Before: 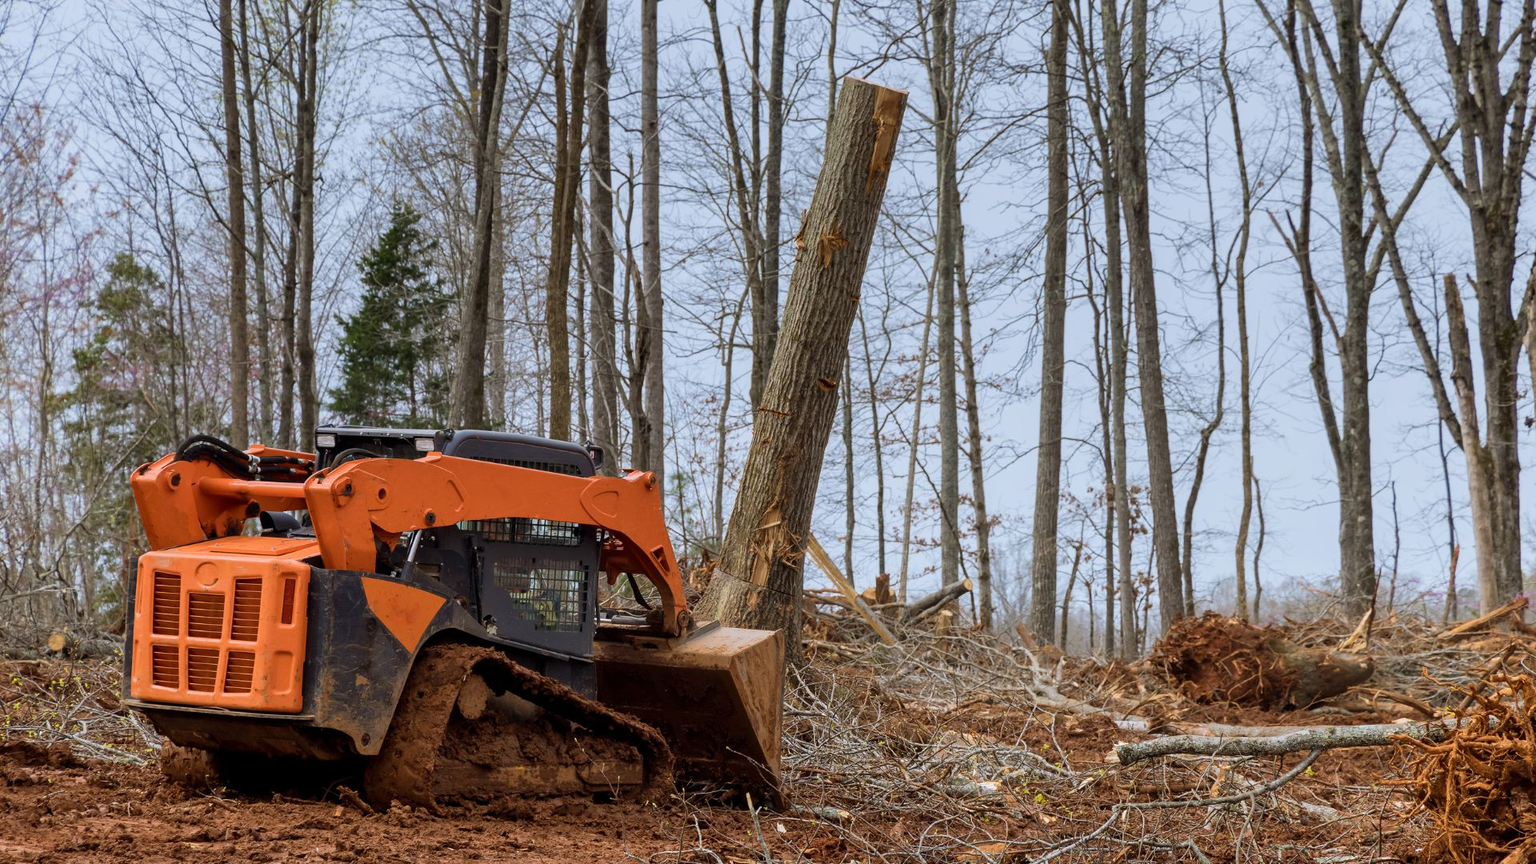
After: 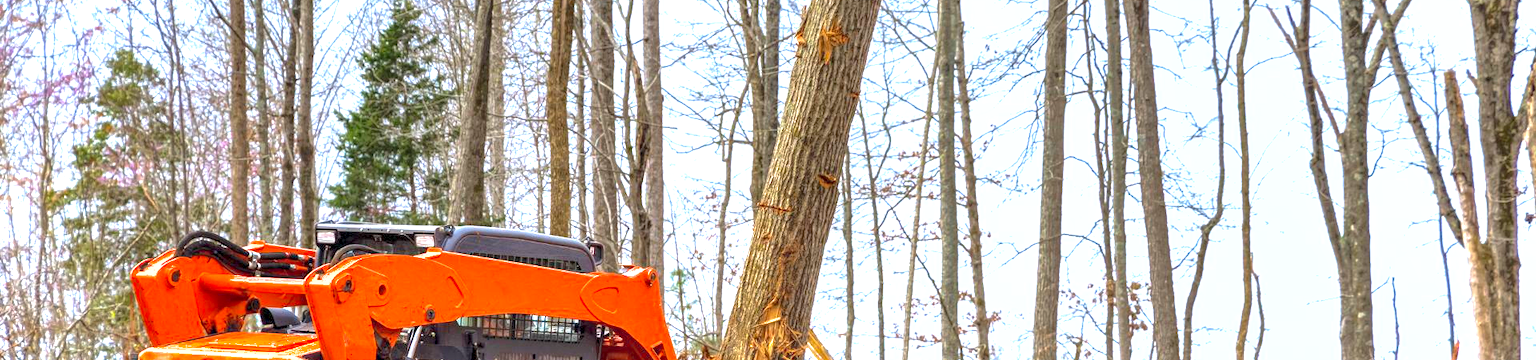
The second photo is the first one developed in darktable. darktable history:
crop and rotate: top 23.618%, bottom 34.684%
local contrast: highlights 103%, shadows 98%, detail 199%, midtone range 0.2
exposure: black level correction 0, exposure 1.199 EV, compensate highlight preservation false
contrast brightness saturation: contrast 0.067, brightness 0.174, saturation 0.419
shadows and highlights: on, module defaults
